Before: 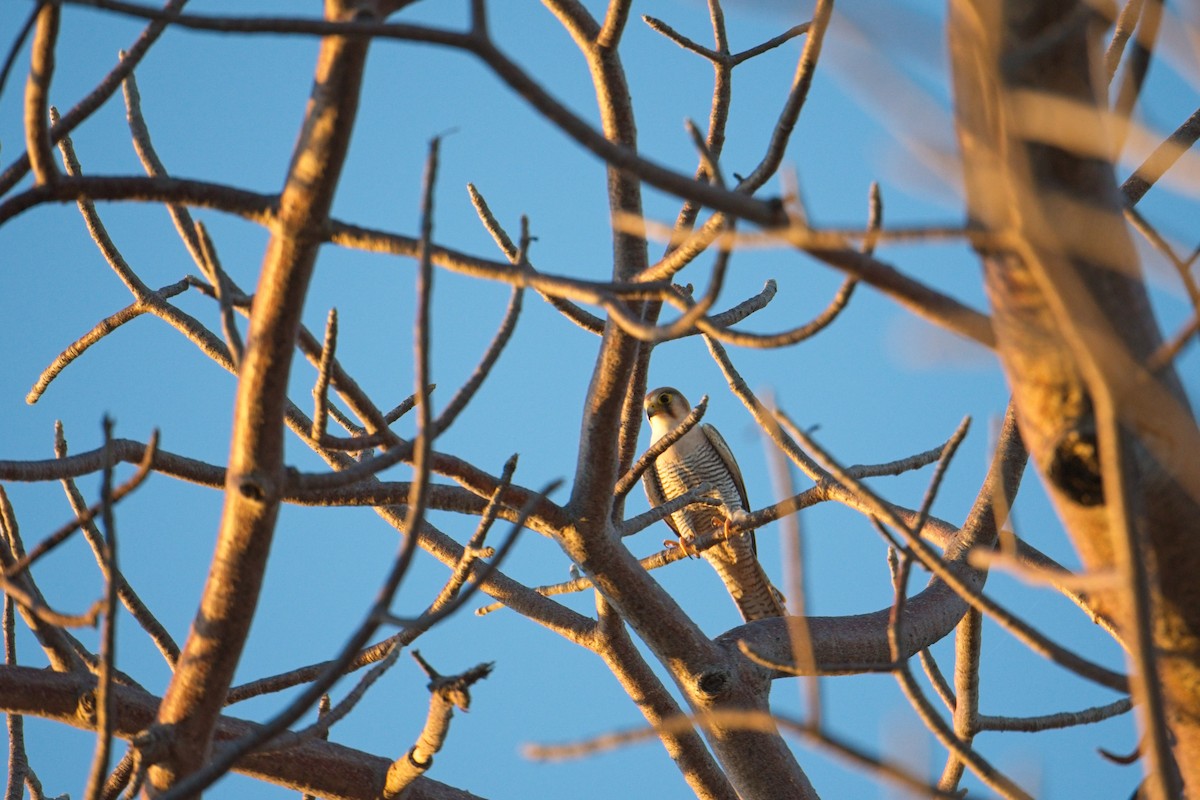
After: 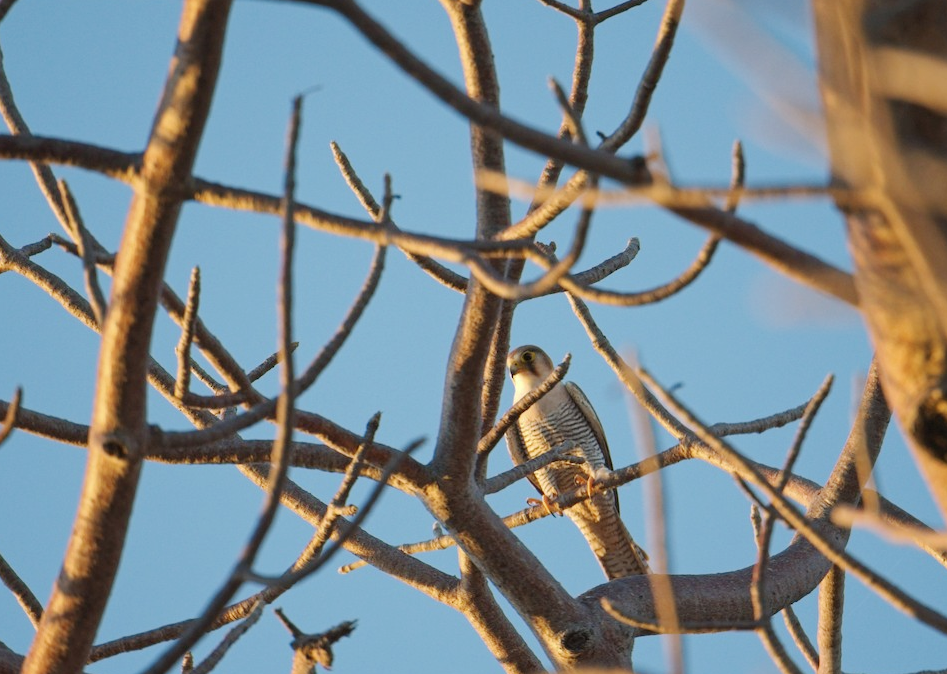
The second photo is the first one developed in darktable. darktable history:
crop: left 11.498%, top 5.332%, right 9.577%, bottom 10.349%
base curve: curves: ch0 [(0, 0) (0.235, 0.266) (0.503, 0.496) (0.786, 0.72) (1, 1)], preserve colors none
contrast brightness saturation: saturation -0.063
